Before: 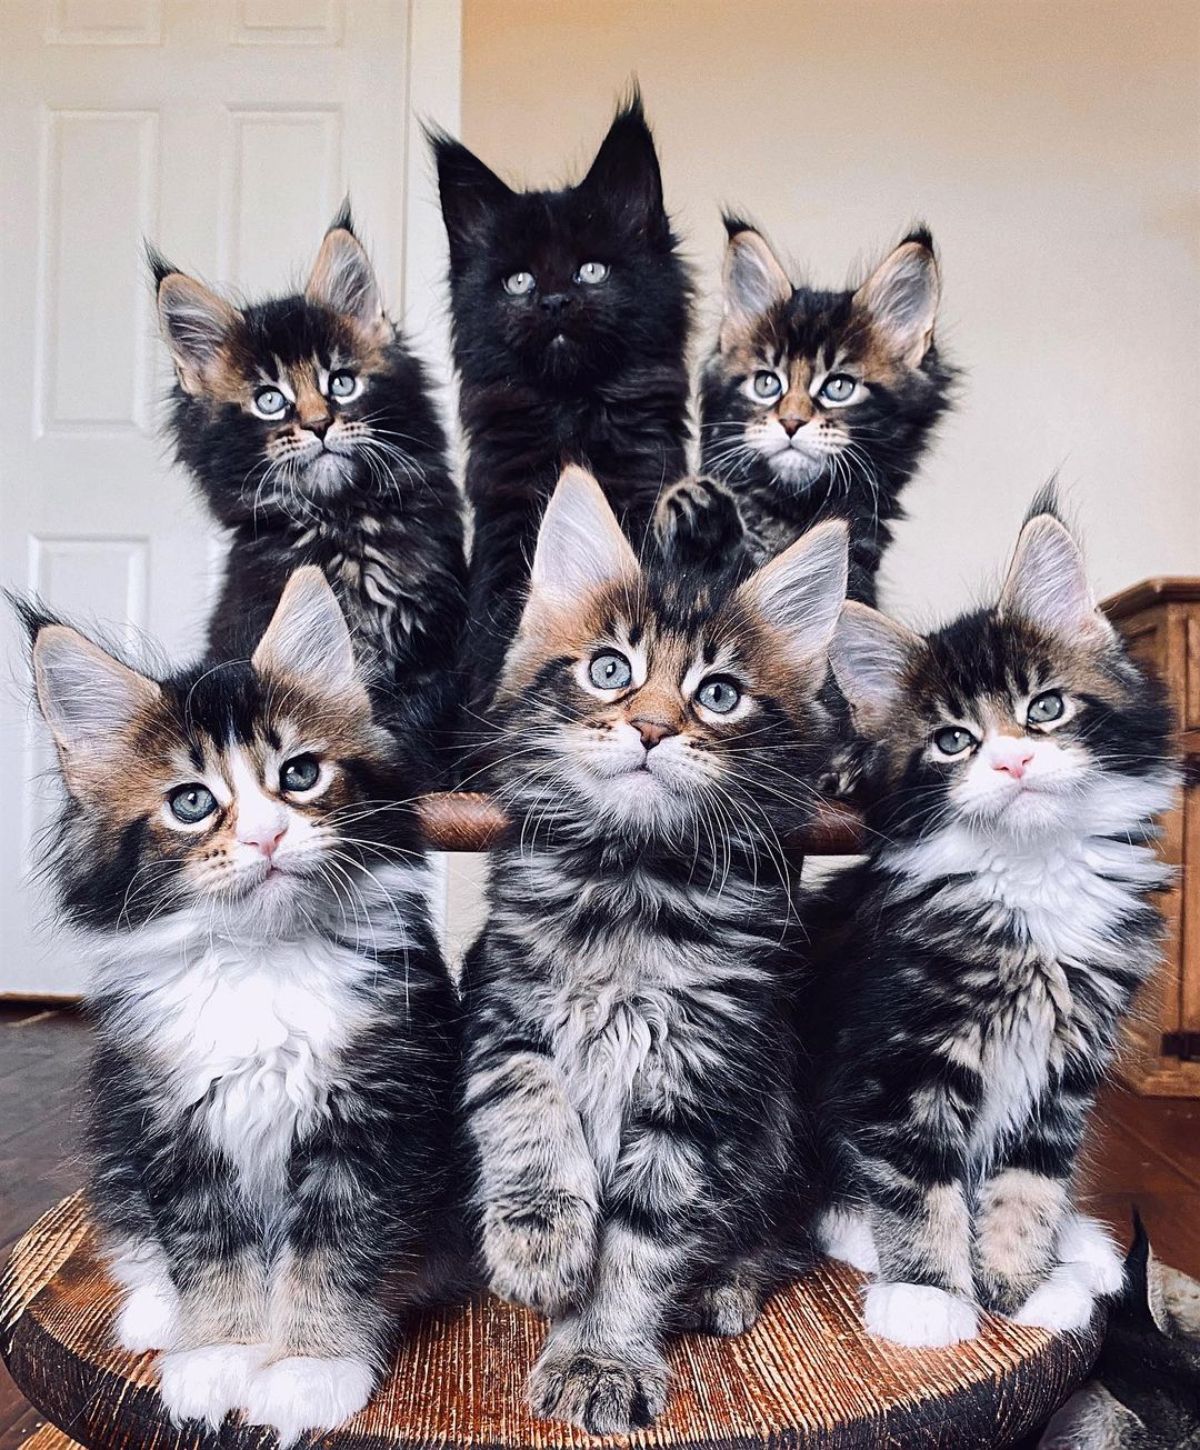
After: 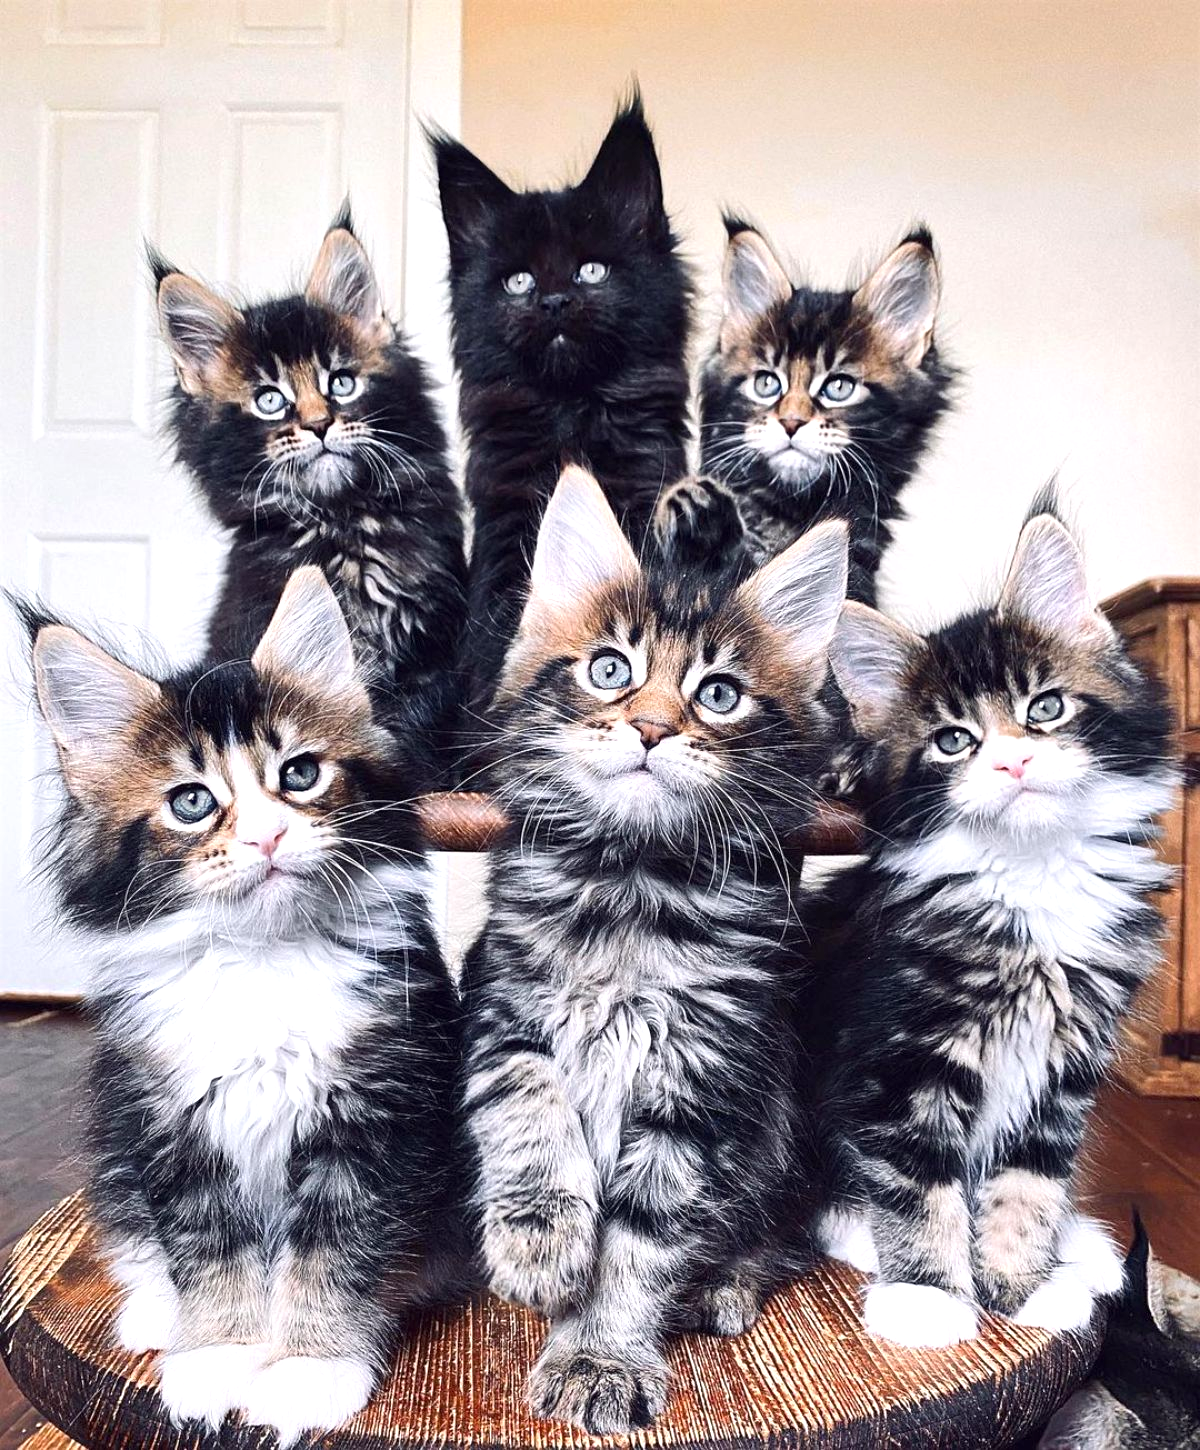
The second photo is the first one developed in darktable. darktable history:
exposure: black level correction 0.001, exposure 0.499 EV, compensate exposure bias true, compensate highlight preservation false
base curve: curves: ch0 [(0, 0) (0.989, 0.992)], preserve colors none
